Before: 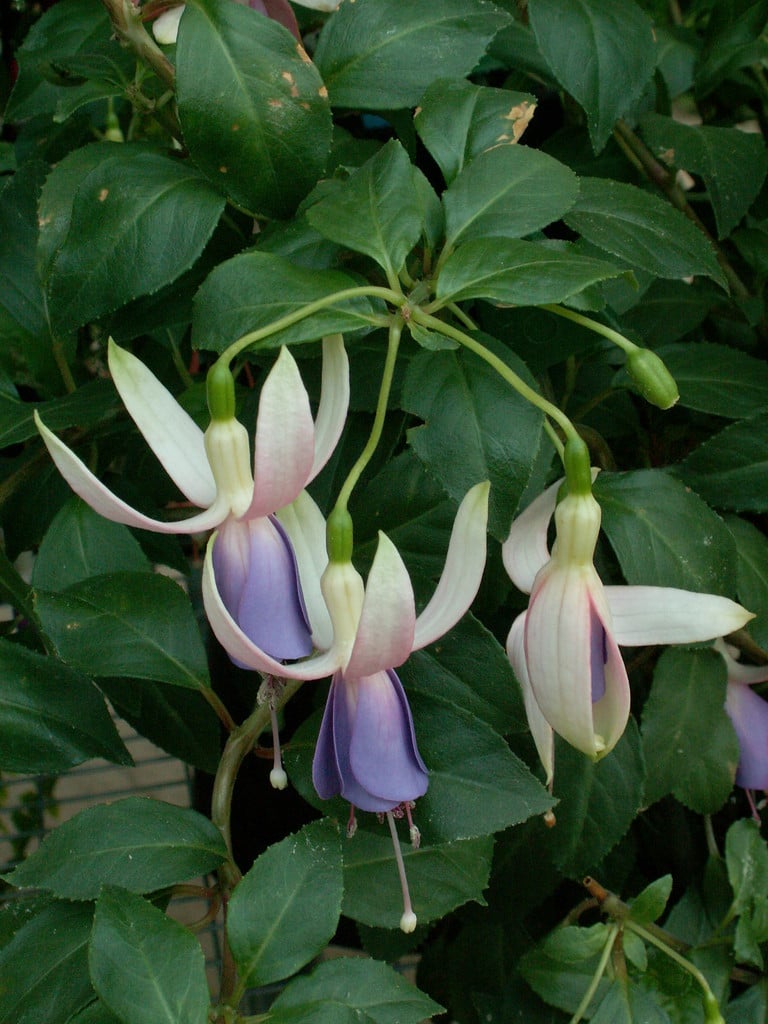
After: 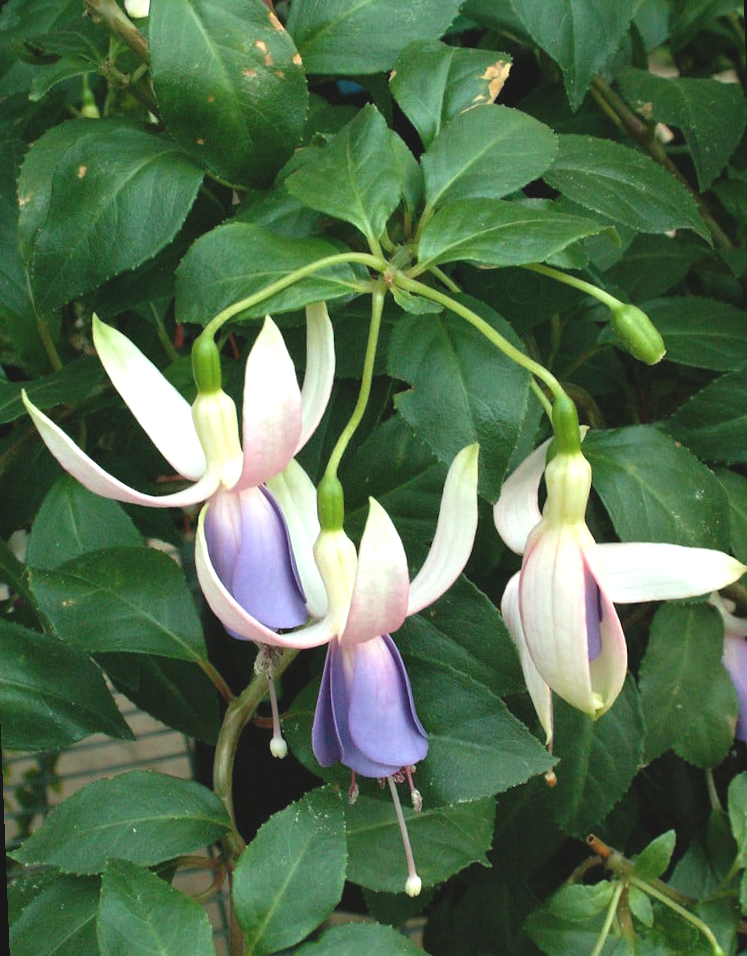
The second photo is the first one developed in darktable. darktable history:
exposure: black level correction -0.005, exposure 1.002 EV, compensate highlight preservation false
rotate and perspective: rotation -2.12°, lens shift (vertical) 0.009, lens shift (horizontal) -0.008, automatic cropping original format, crop left 0.036, crop right 0.964, crop top 0.05, crop bottom 0.959
